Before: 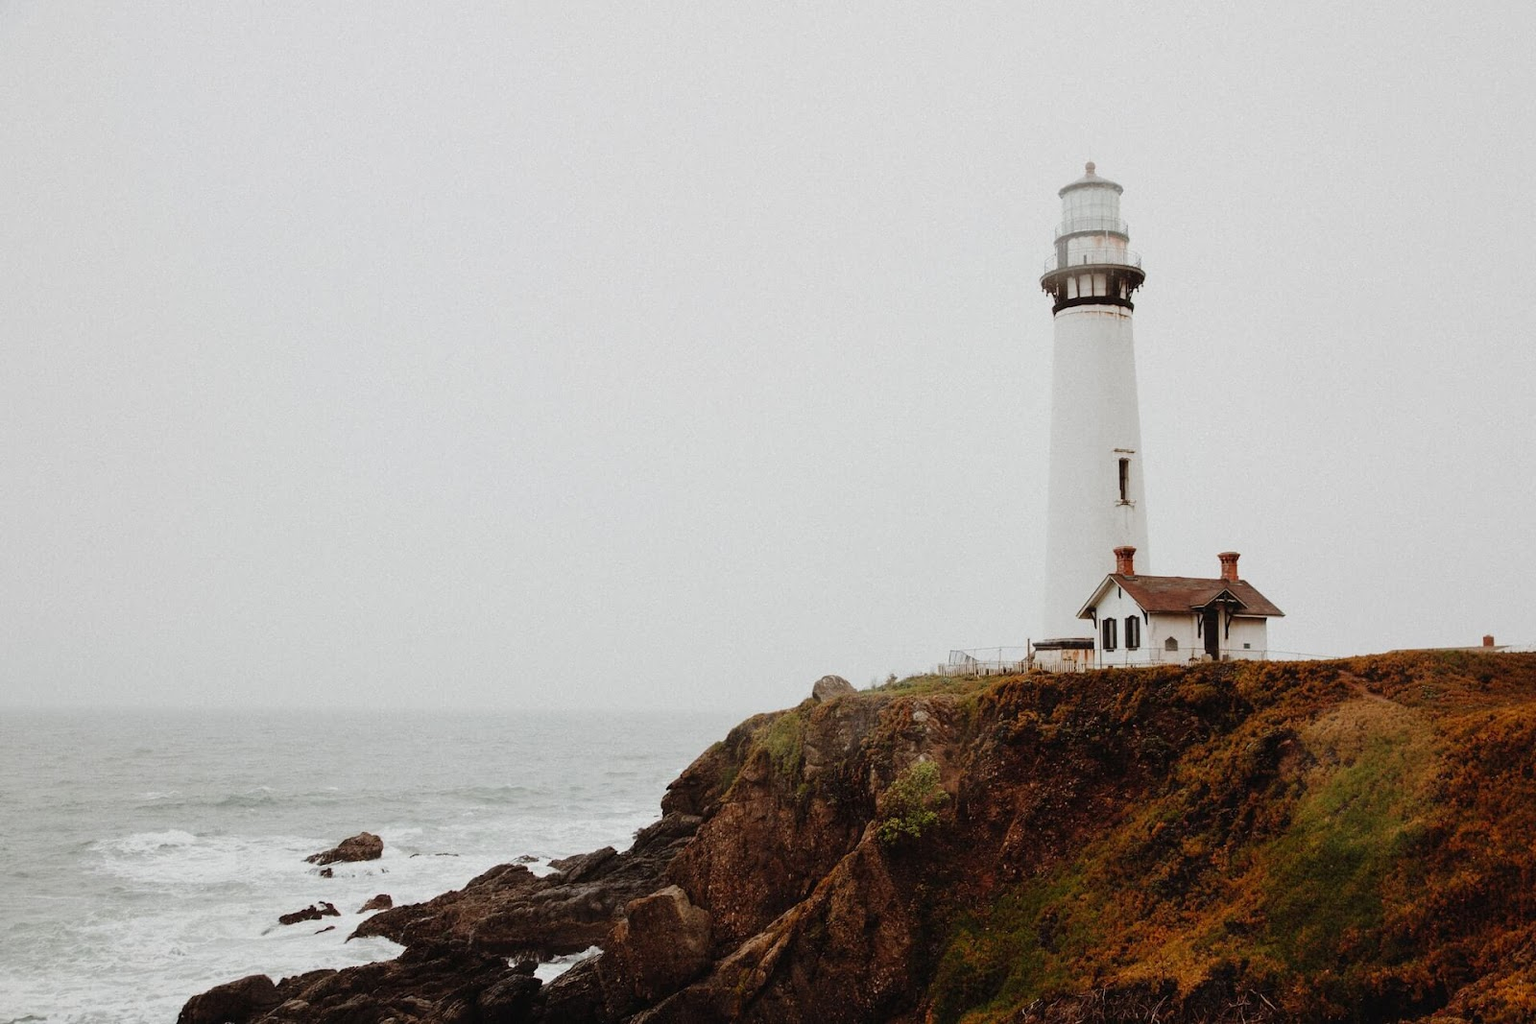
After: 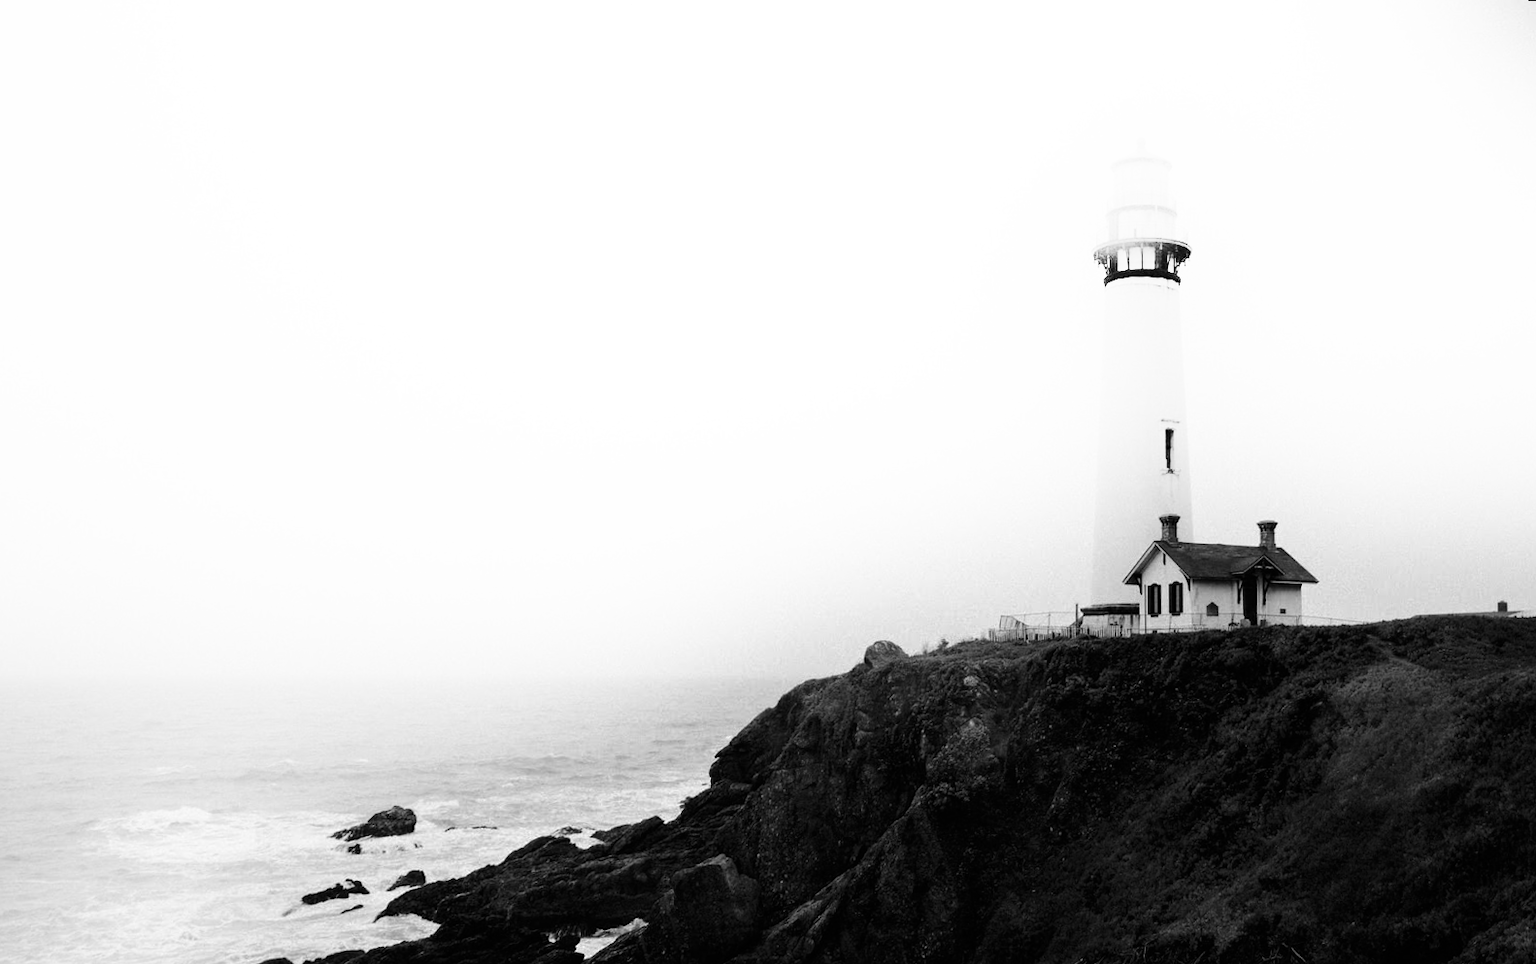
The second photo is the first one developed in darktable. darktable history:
tone equalizer: -8 EV -0.417 EV, -7 EV -0.389 EV, -6 EV -0.333 EV, -5 EV -0.222 EV, -3 EV 0.222 EV, -2 EV 0.333 EV, -1 EV 0.389 EV, +0 EV 0.417 EV, edges refinement/feathering 500, mask exposure compensation -1.57 EV, preserve details no
white balance: red 0.871, blue 1.249
contrast brightness saturation: brightness -0.2, saturation 0.08
monochrome: on, module defaults
rotate and perspective: rotation 0.679°, lens shift (horizontal) 0.136, crop left 0.009, crop right 0.991, crop top 0.078, crop bottom 0.95
shadows and highlights: shadows -21.3, highlights 100, soften with gaussian
